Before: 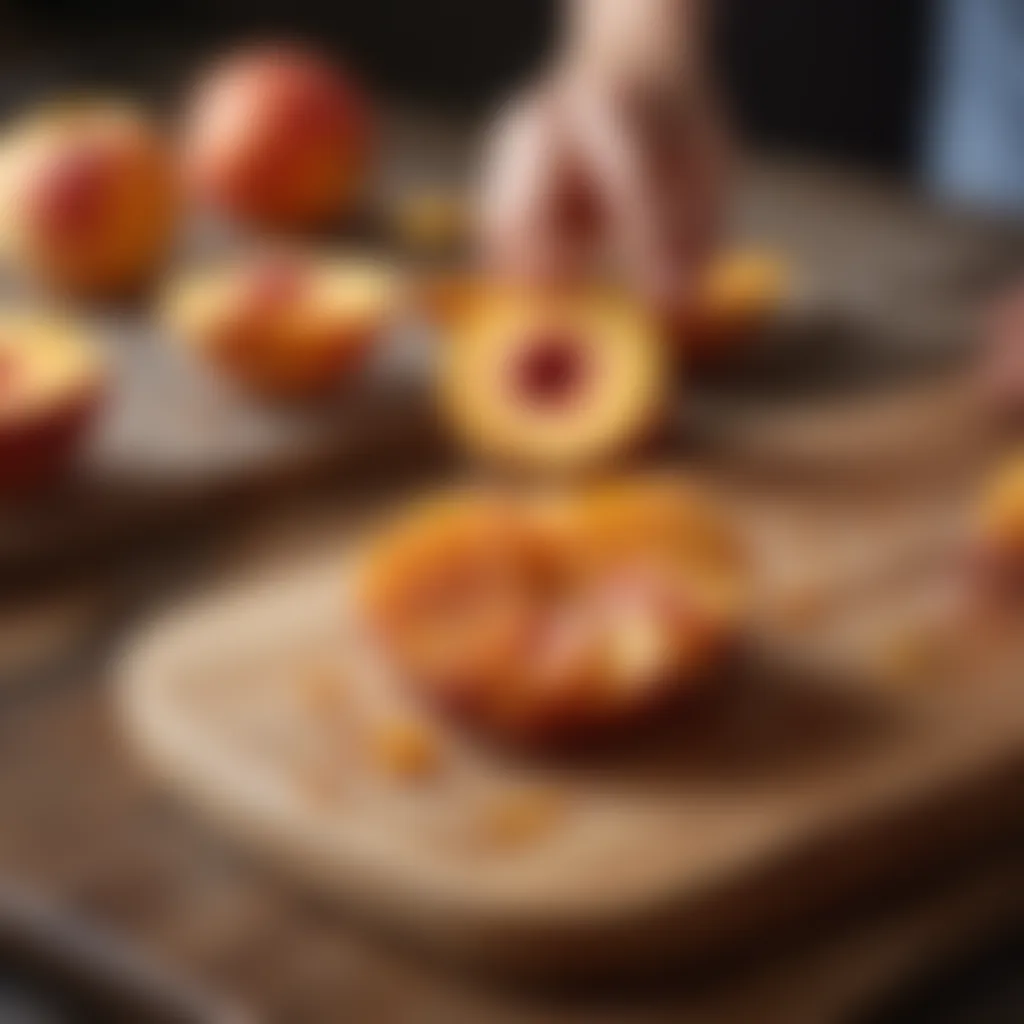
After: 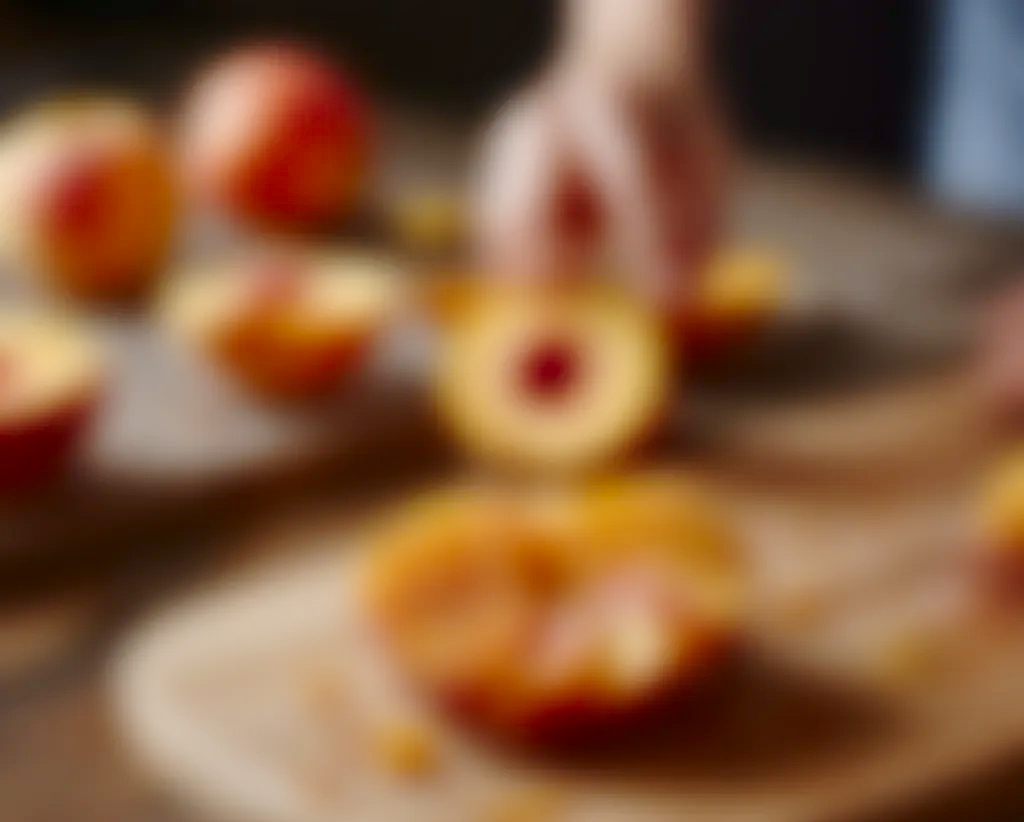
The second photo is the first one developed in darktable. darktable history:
shadows and highlights: shadows 29.57, highlights -30.31, low approximation 0.01, soften with gaussian
crop: bottom 19.701%
base curve: curves: ch0 [(0, 0) (0.158, 0.273) (0.879, 0.895) (1, 1)], preserve colors none
contrast brightness saturation: contrast 0.07, brightness -0.145, saturation 0.113
